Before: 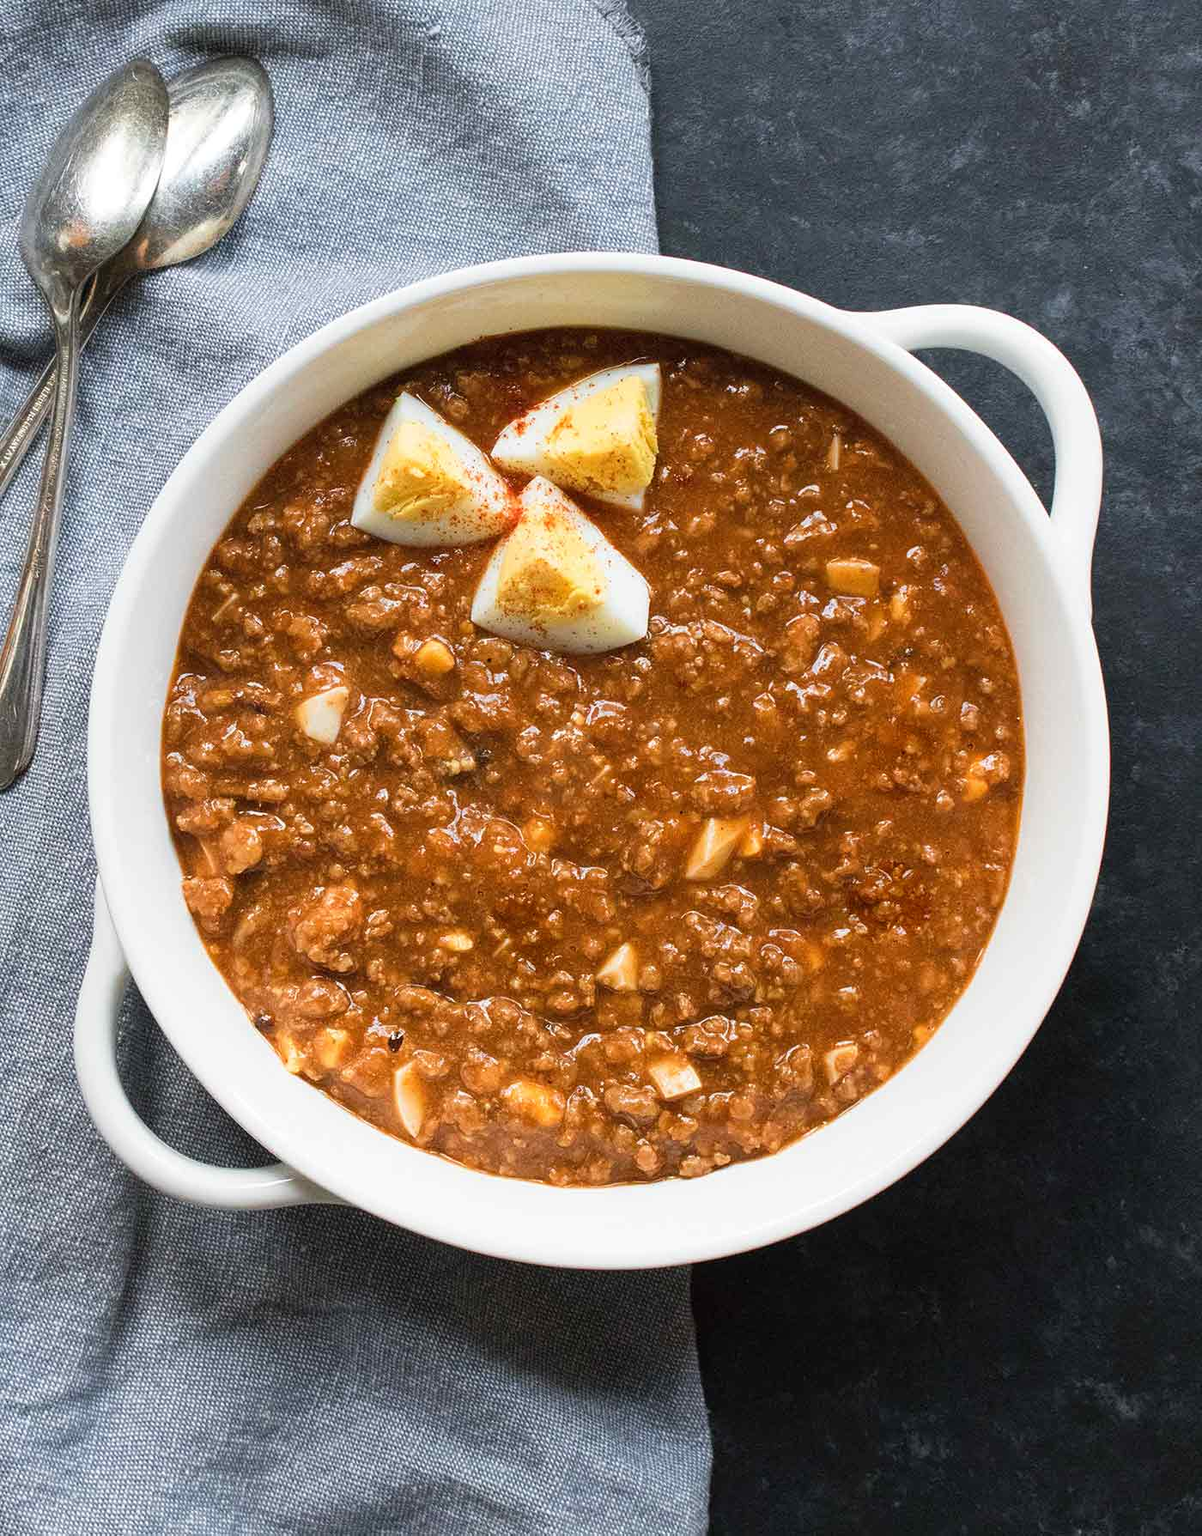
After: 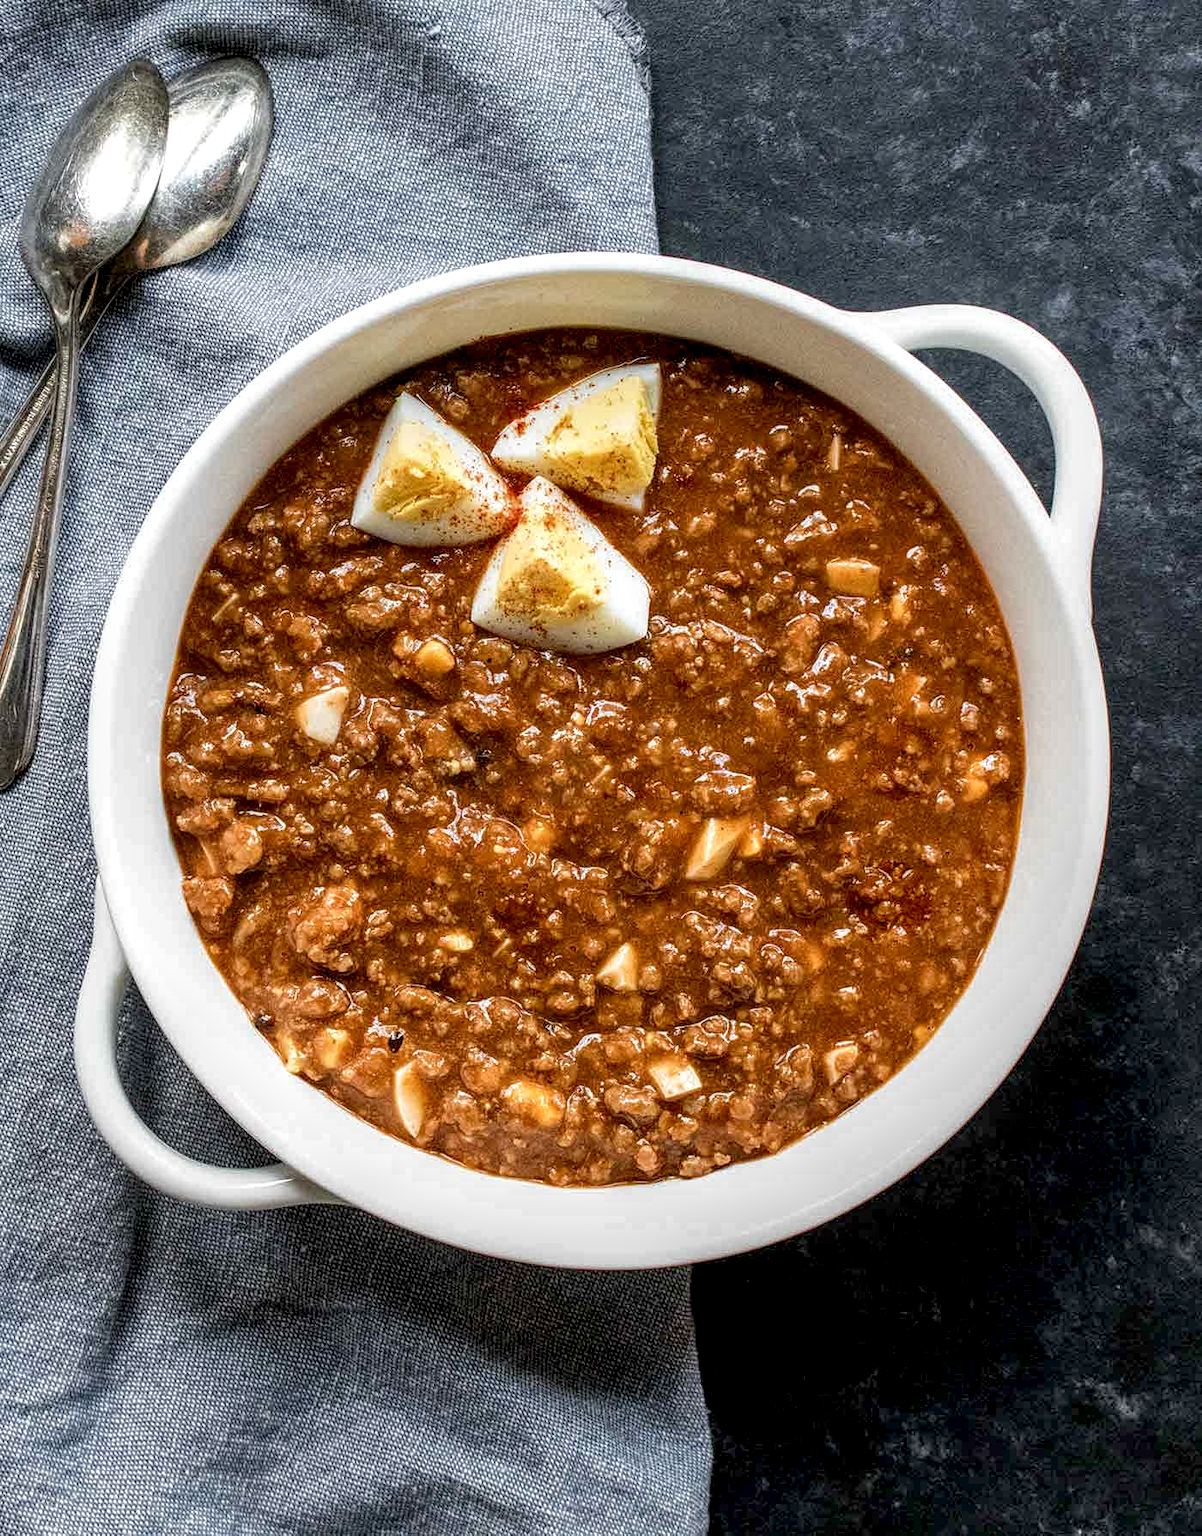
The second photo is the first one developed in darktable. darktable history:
tone equalizer: -8 EV 0.25 EV, -7 EV 0.417 EV, -6 EV 0.417 EV, -5 EV 0.25 EV, -3 EV -0.25 EV, -2 EV -0.417 EV, -1 EV -0.417 EV, +0 EV -0.25 EV, edges refinement/feathering 500, mask exposure compensation -1.57 EV, preserve details guided filter
contrast equalizer: y [[0.5 ×6], [0.5 ×6], [0.975, 0.964, 0.925, 0.865, 0.793, 0.721], [0 ×6], [0 ×6]]
local contrast: highlights 19%, detail 186%
exposure: black level correction 0.005, exposure 0.014 EV, compensate highlight preservation false
